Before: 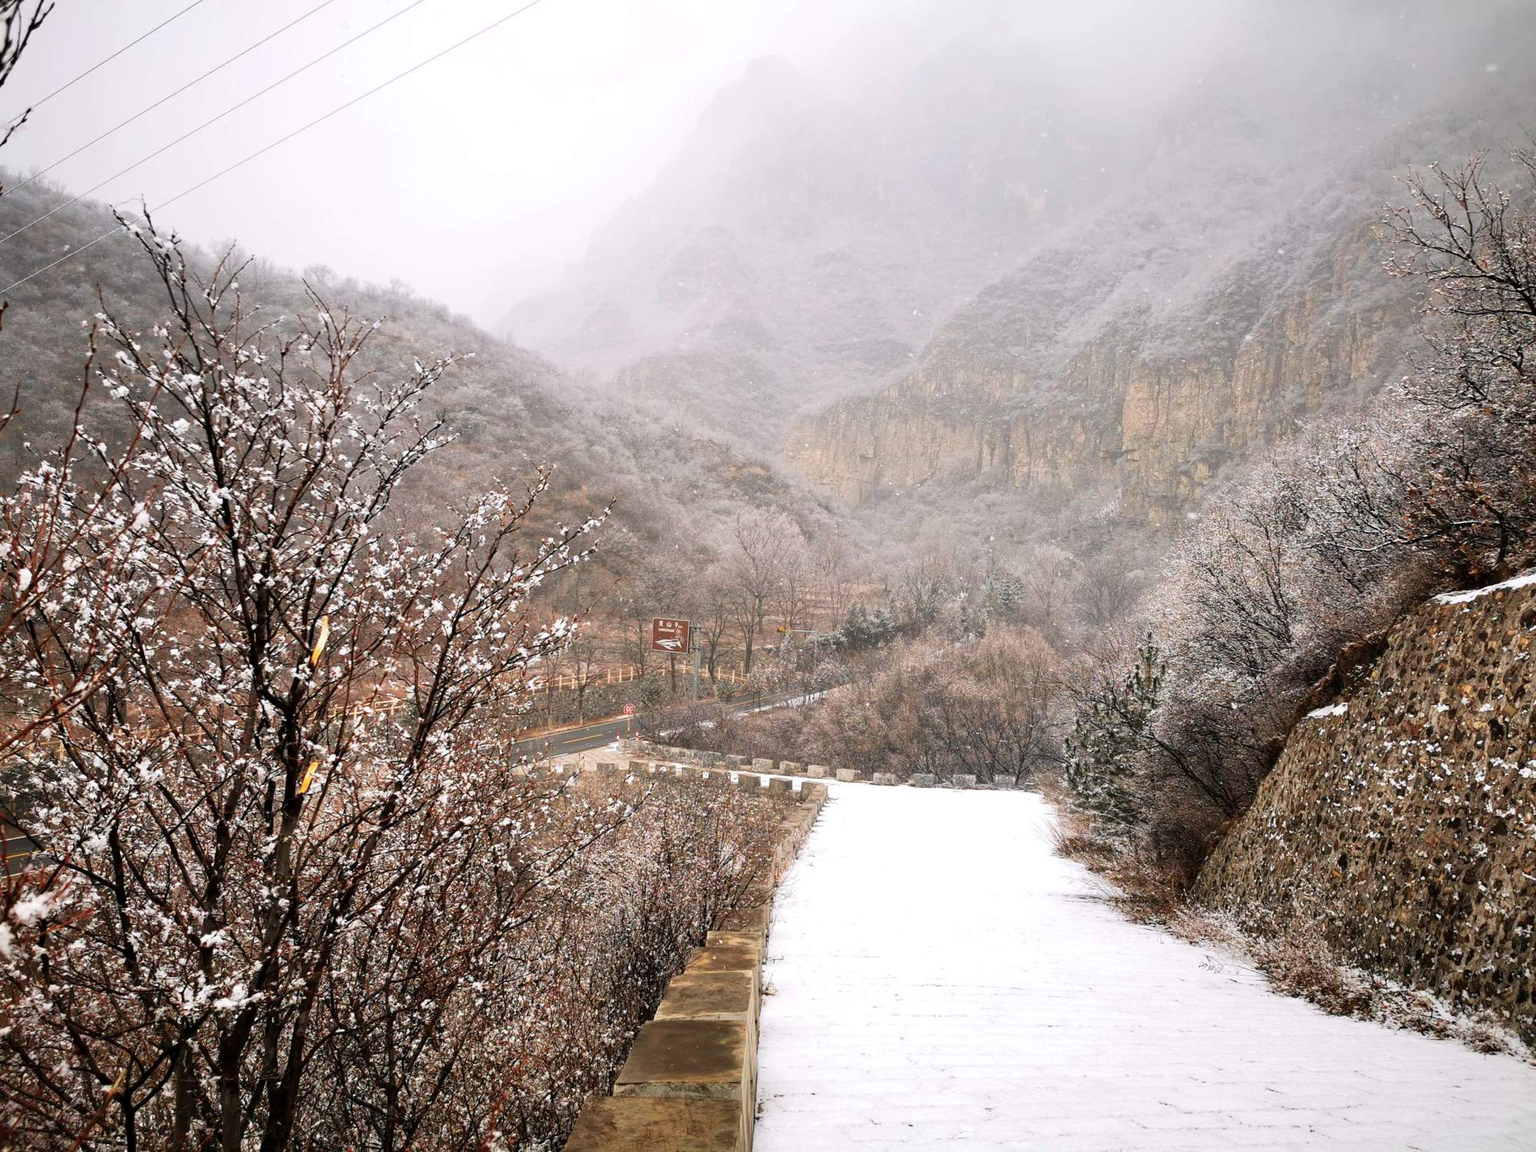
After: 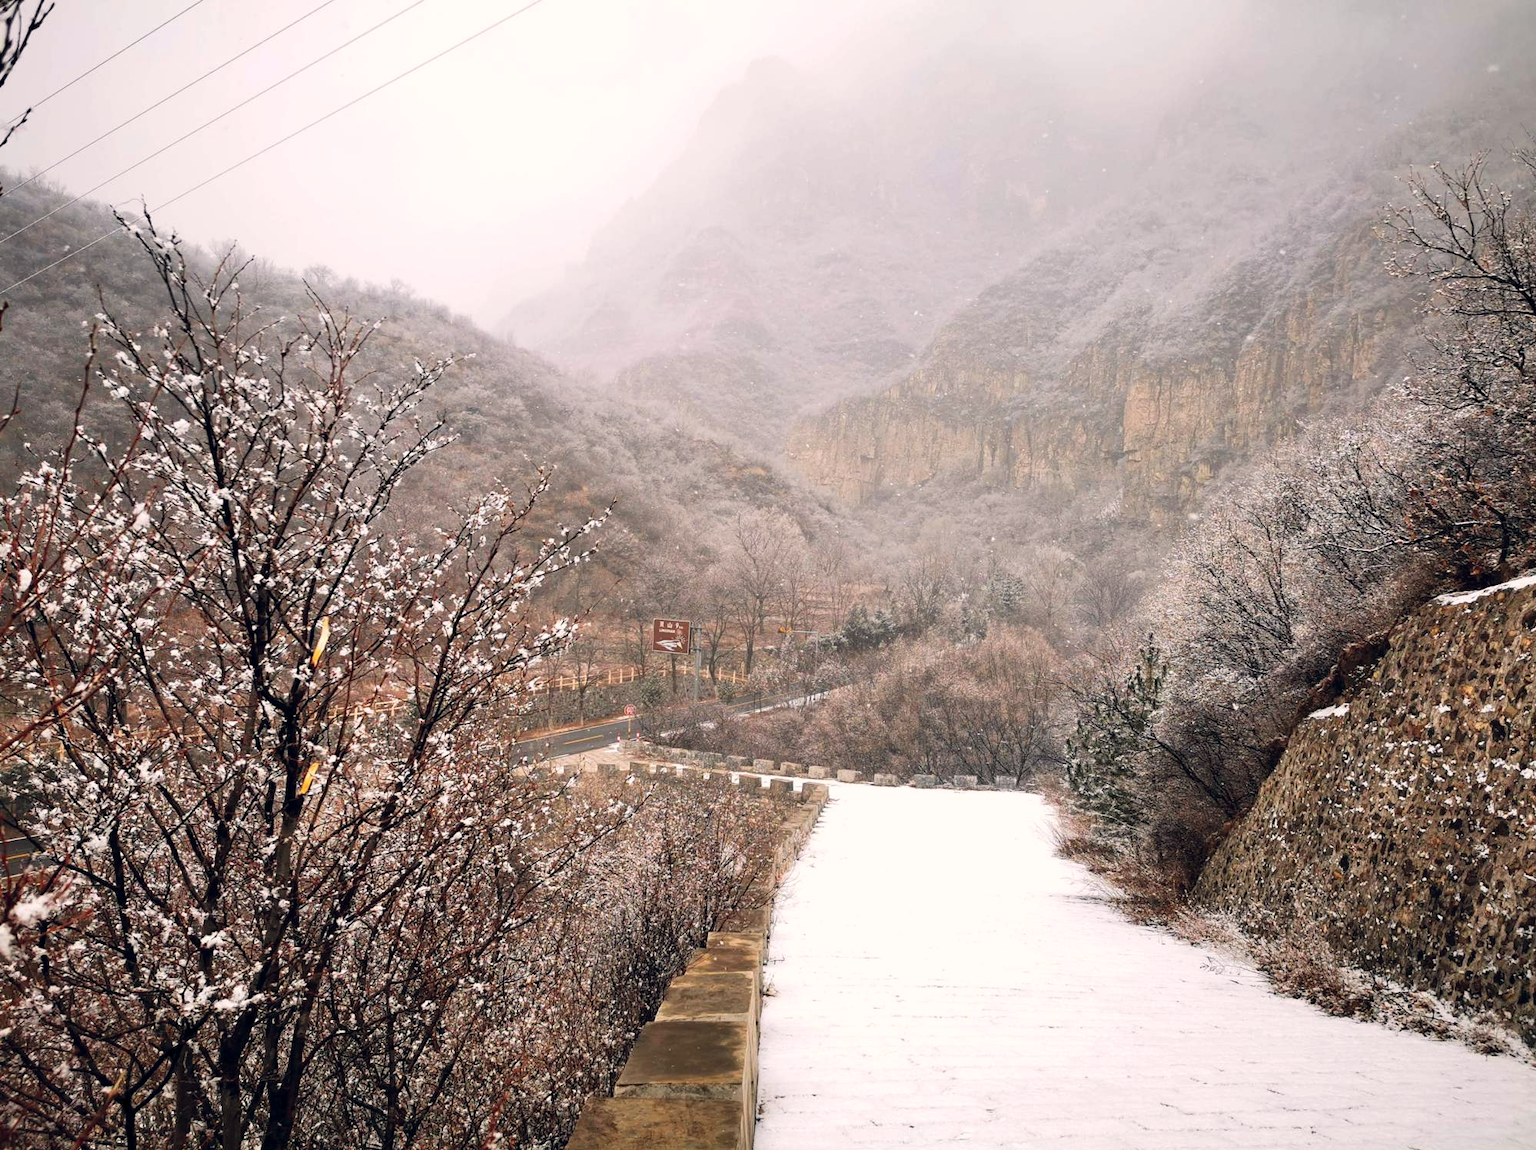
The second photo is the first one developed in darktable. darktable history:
crop: top 0.05%, bottom 0.098%
color balance rgb: shadows lift › hue 87.51°, highlights gain › chroma 1.62%, highlights gain › hue 55.1°, global offset › chroma 0.06%, global offset › hue 253.66°, linear chroma grading › global chroma 0.5%
